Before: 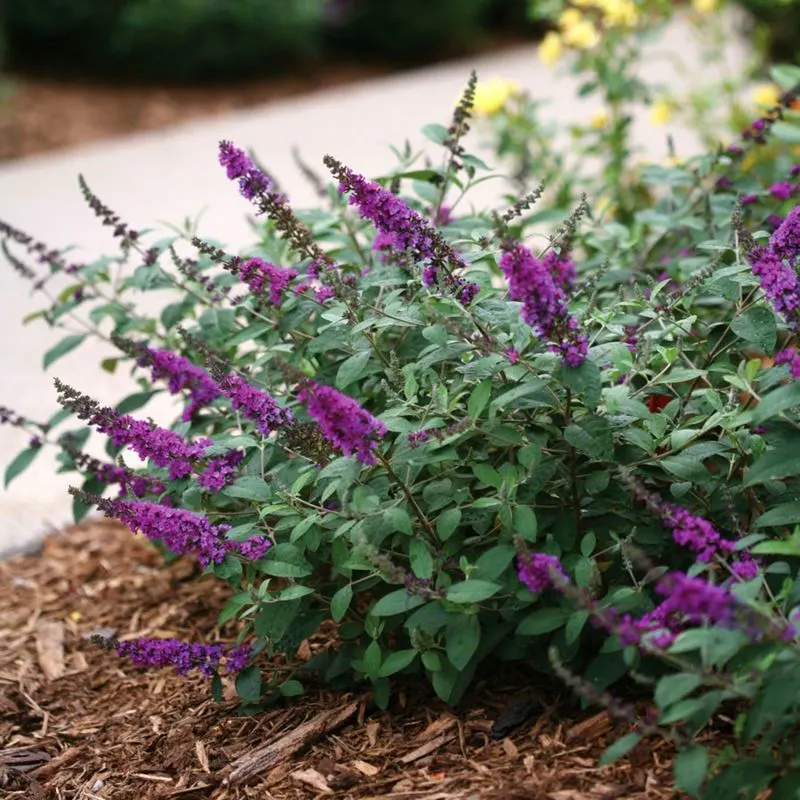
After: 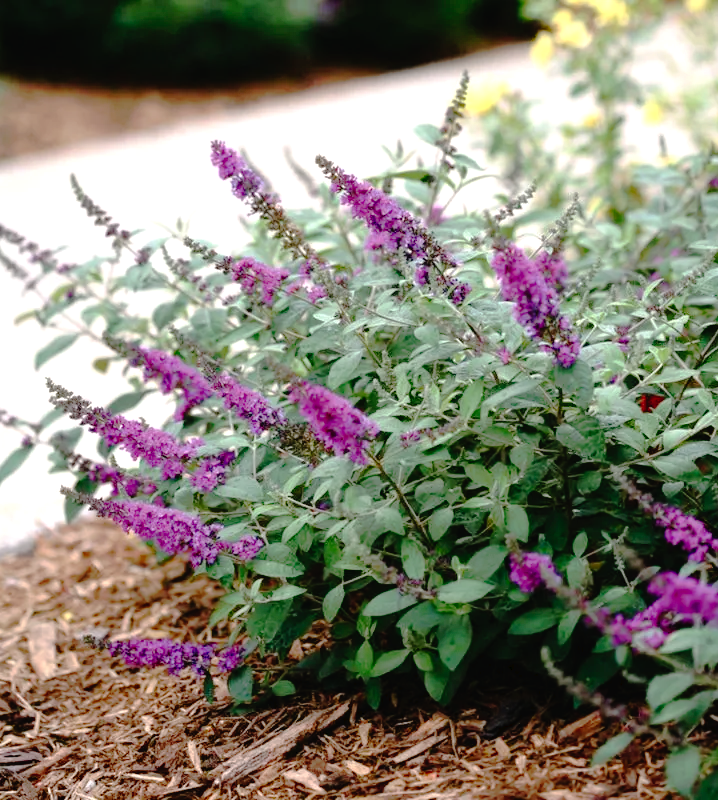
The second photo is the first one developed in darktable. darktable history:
crop and rotate: left 1.107%, right 9.045%
tone curve: curves: ch0 [(0, 0) (0.003, 0.019) (0.011, 0.019) (0.025, 0.023) (0.044, 0.032) (0.069, 0.046) (0.1, 0.073) (0.136, 0.129) (0.177, 0.207) (0.224, 0.295) (0.277, 0.394) (0.335, 0.48) (0.399, 0.524) (0.468, 0.575) (0.543, 0.628) (0.623, 0.684) (0.709, 0.739) (0.801, 0.808) (0.898, 0.9) (1, 1)], preserve colors none
tone equalizer: -8 EV -0.389 EV, -7 EV -0.383 EV, -6 EV -0.336 EV, -5 EV -0.215 EV, -3 EV 0.211 EV, -2 EV 0.348 EV, -1 EV 0.39 EV, +0 EV 0.43 EV, mask exposure compensation -0.507 EV
